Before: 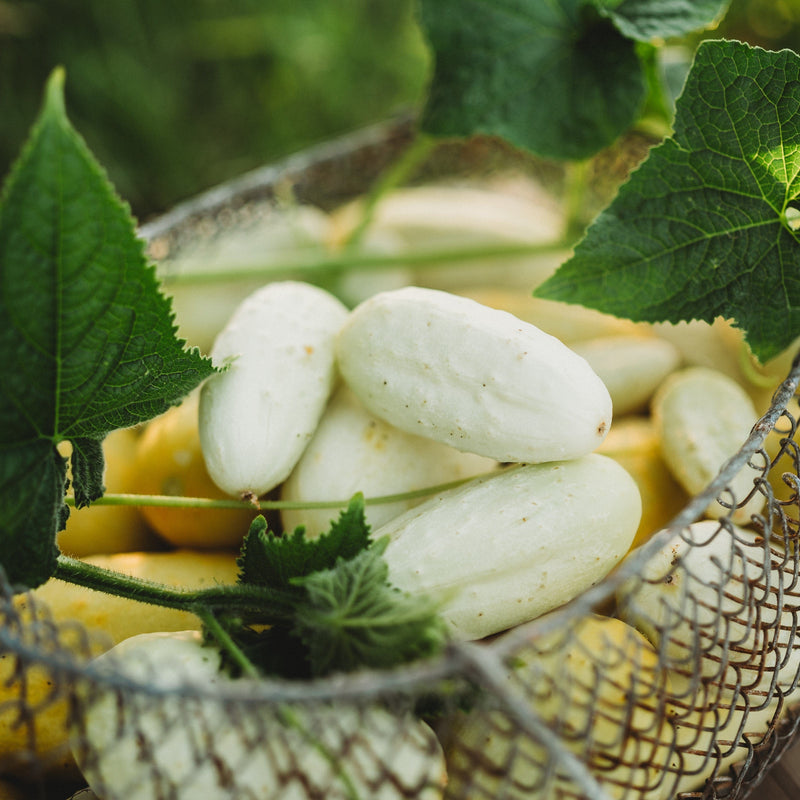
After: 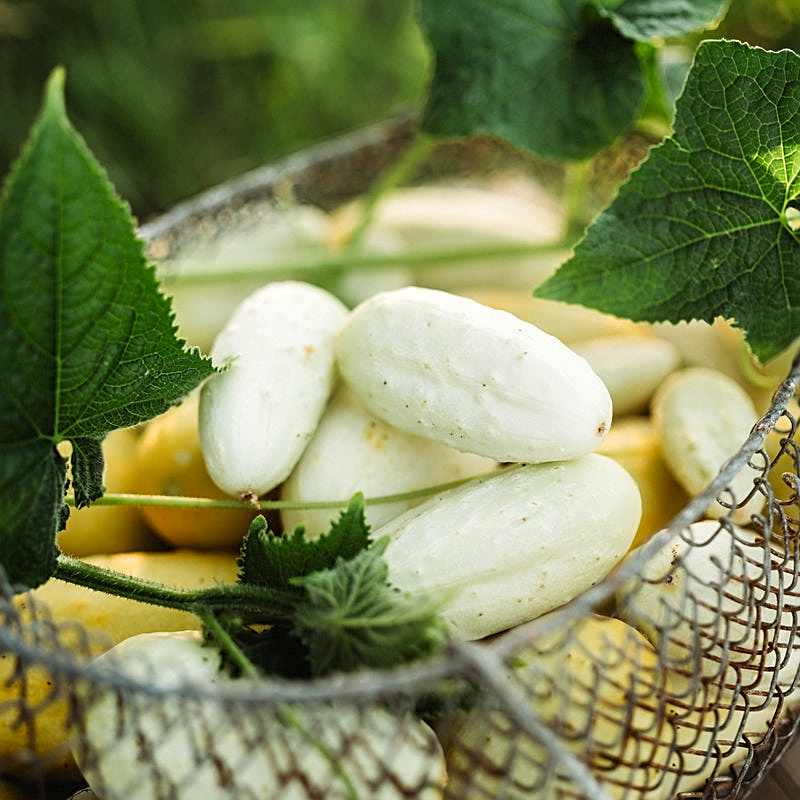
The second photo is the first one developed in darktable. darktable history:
exposure: black level correction 0.005, exposure 0.286 EV, compensate highlight preservation false
contrast brightness saturation: saturation -0.05
sharpen: on, module defaults
